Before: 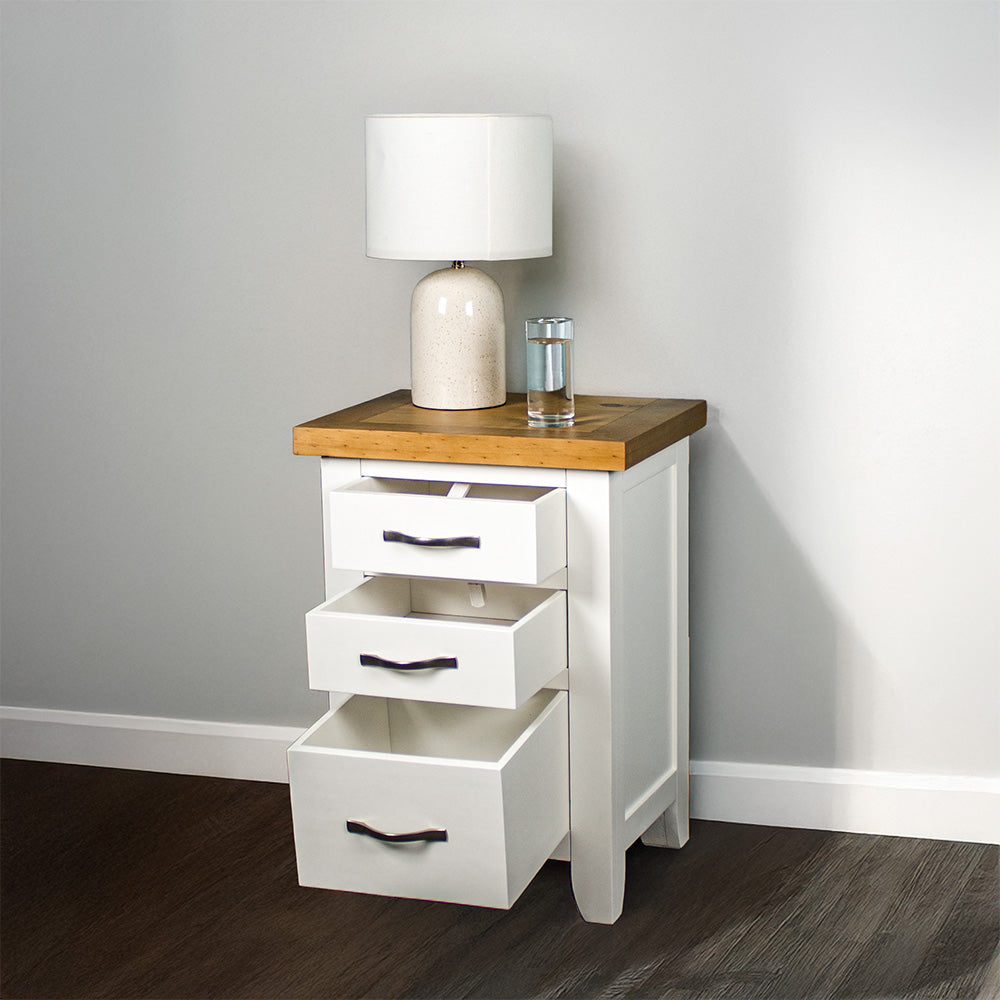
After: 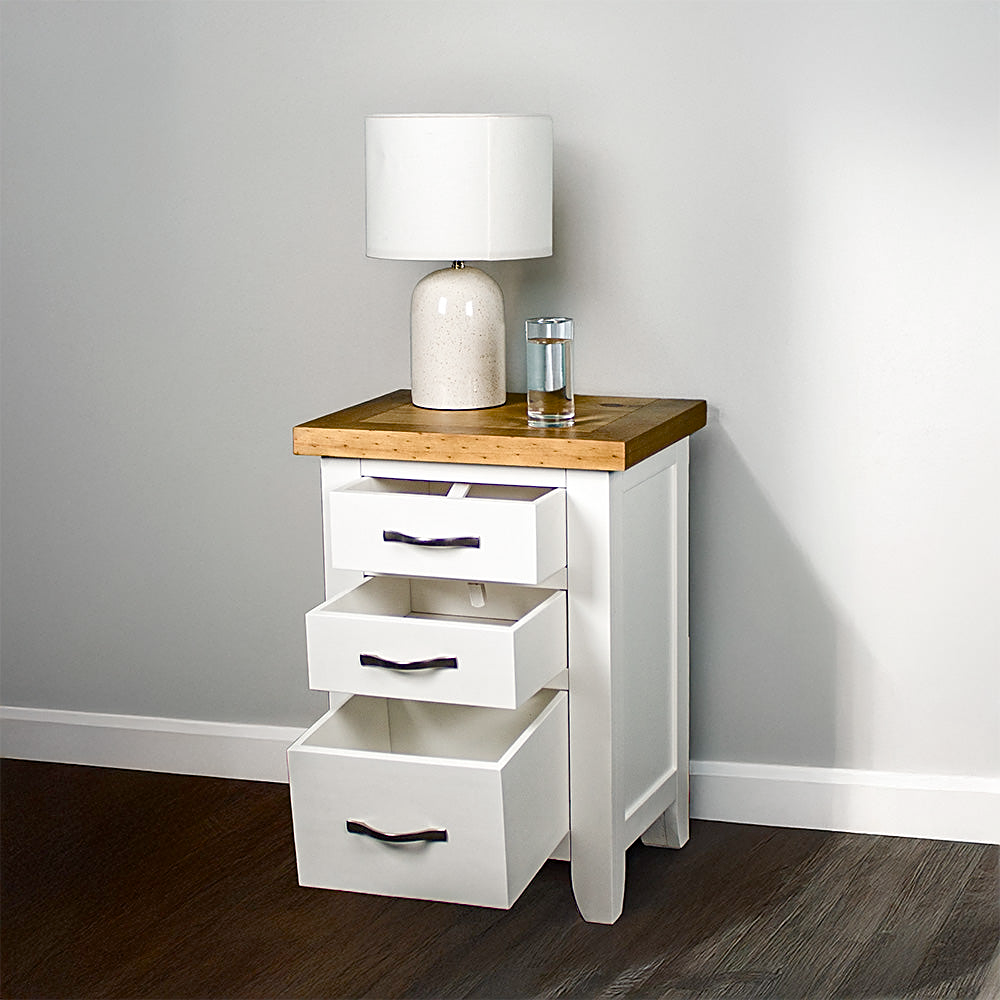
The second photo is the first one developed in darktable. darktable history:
sharpen: on, module defaults
color balance rgb: shadows lift › chroma 1.948%, shadows lift › hue 264.48°, linear chroma grading › global chroma 0.746%, perceptual saturation grading › global saturation 20%, perceptual saturation grading › highlights -50.062%, perceptual saturation grading › shadows 30.873%, saturation formula JzAzBz (2021)
